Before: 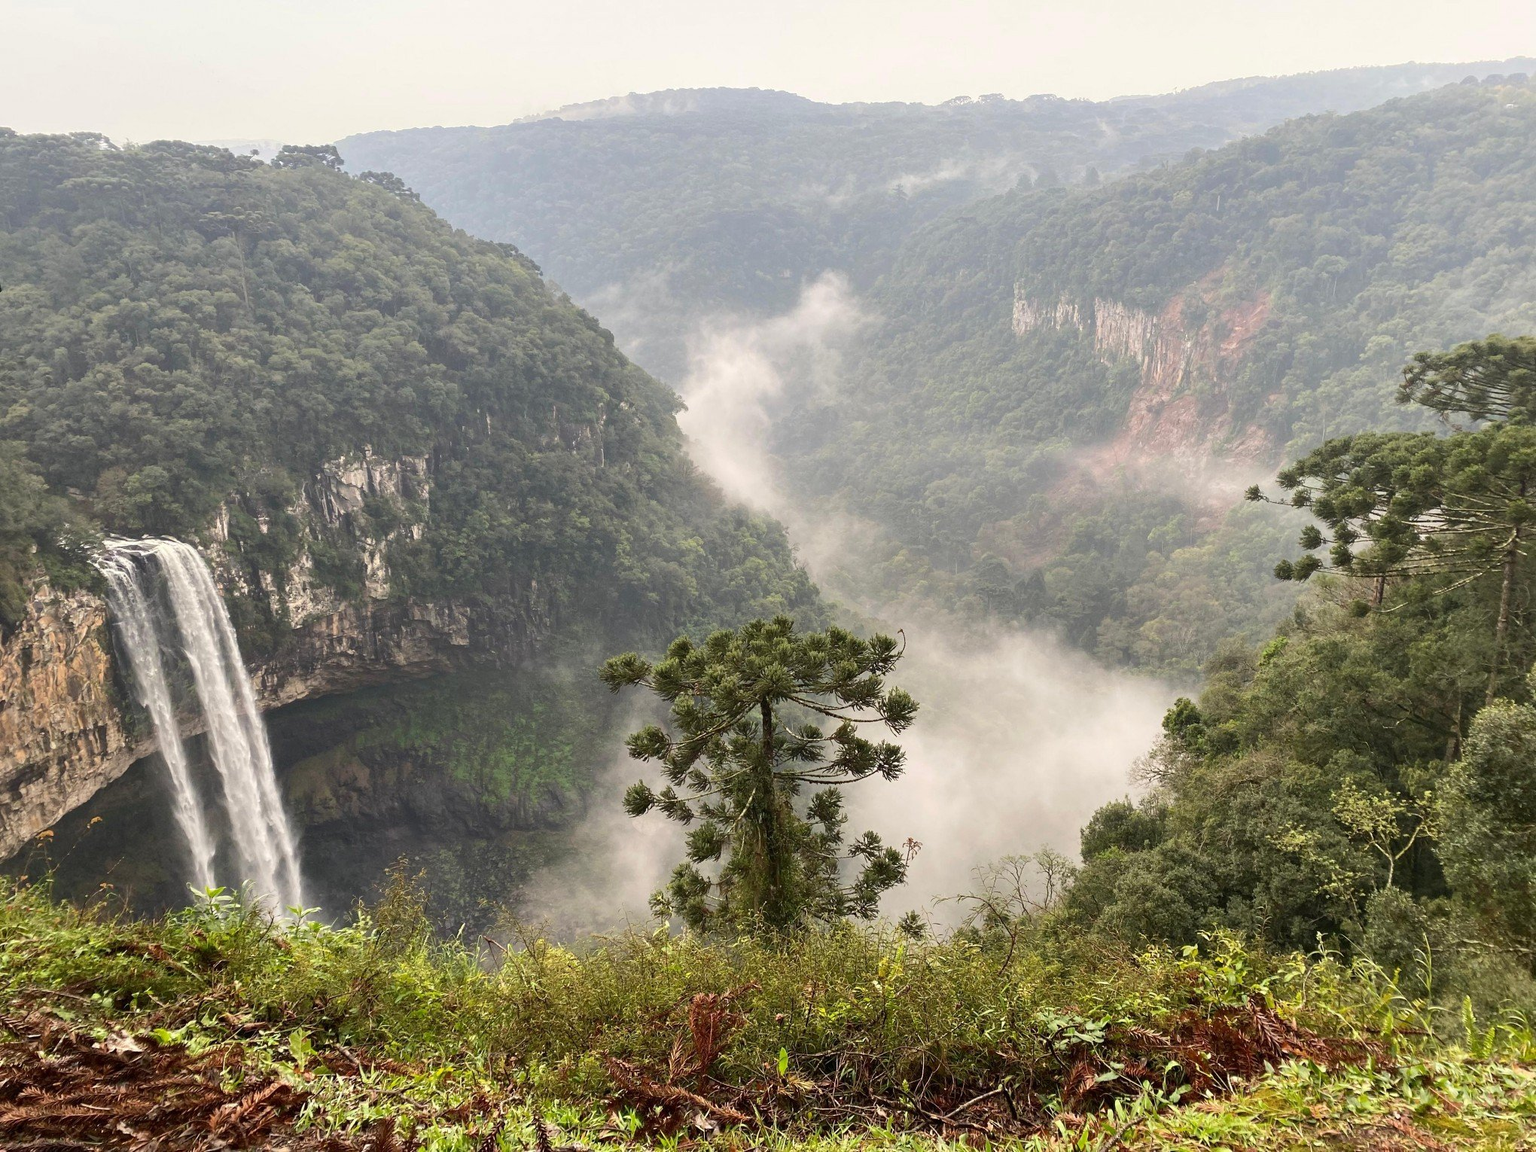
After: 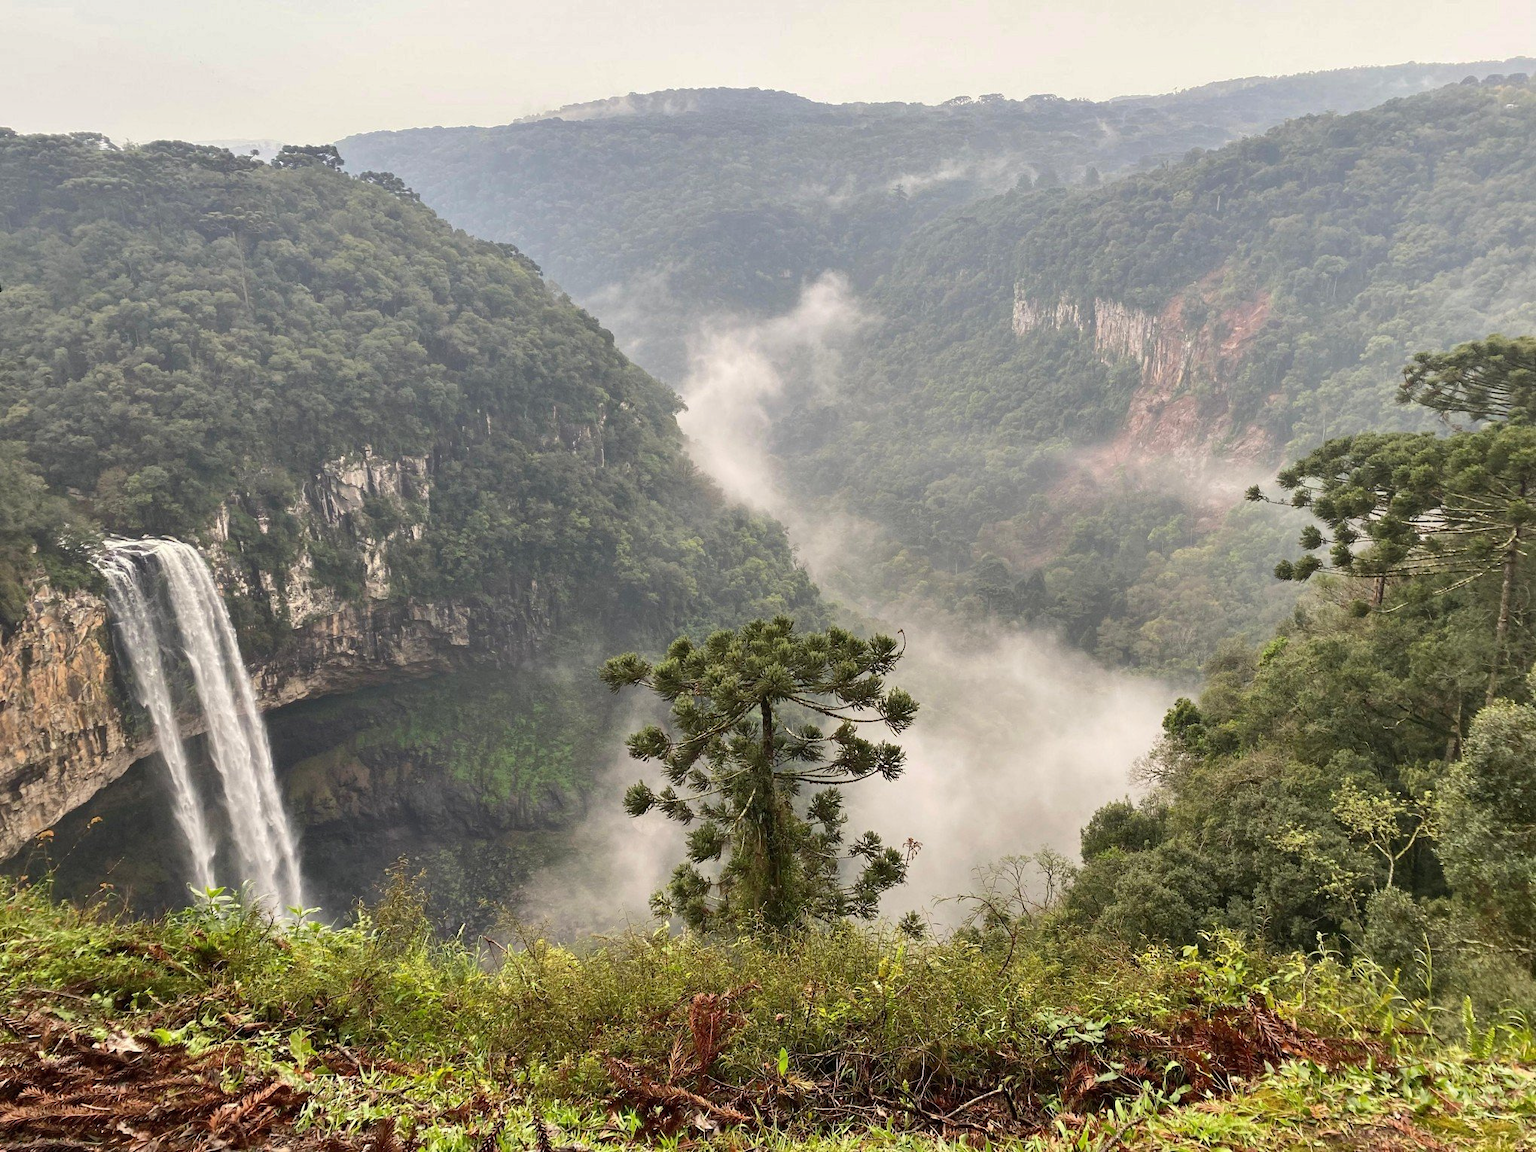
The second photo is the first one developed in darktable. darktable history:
levels: levels [0, 0.498, 1]
shadows and highlights: shadows 60, soften with gaussian
